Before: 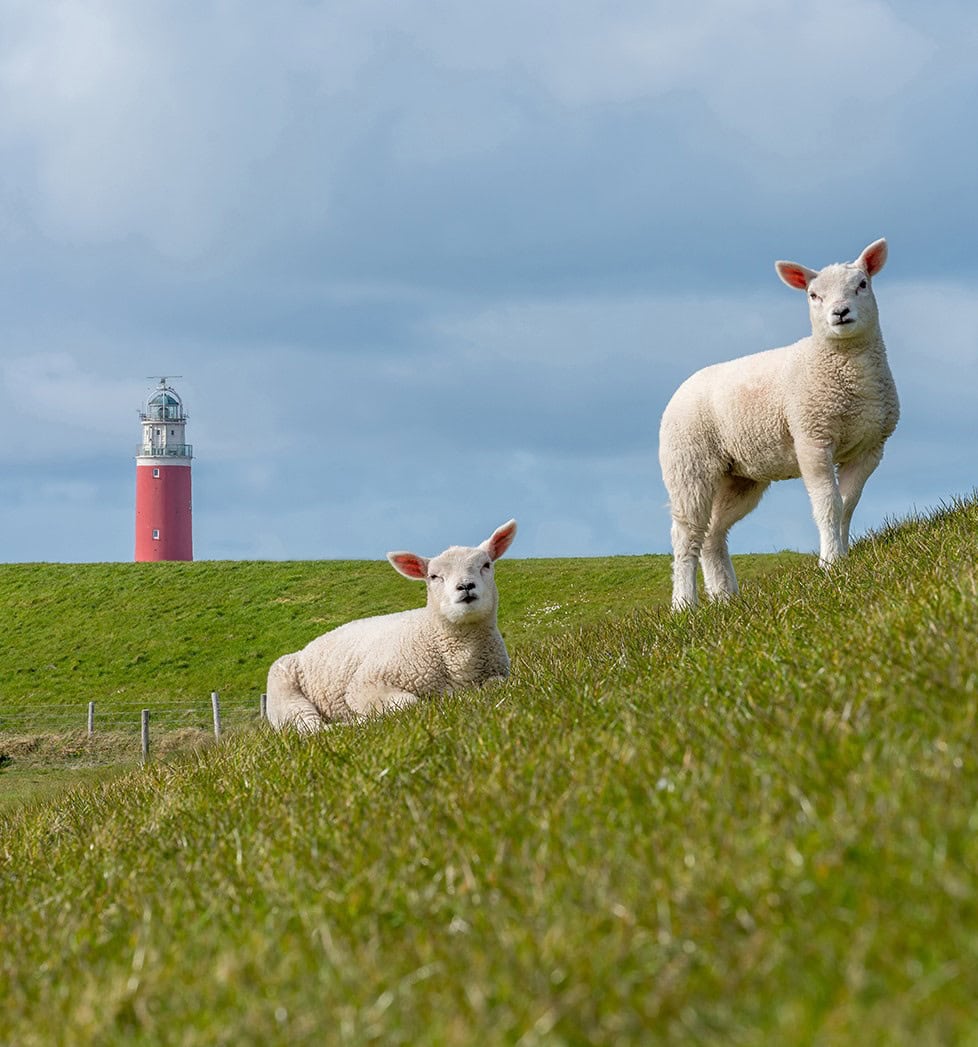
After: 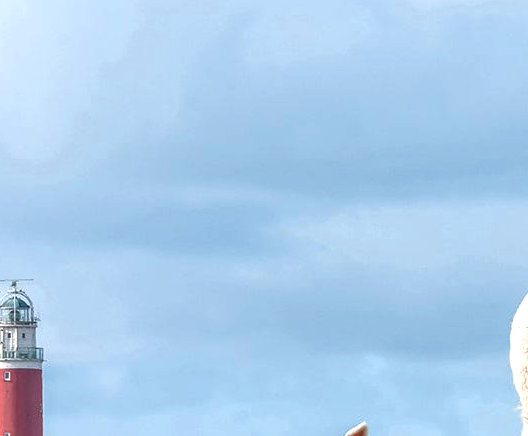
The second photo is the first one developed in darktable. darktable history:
levels: levels [0, 0.476, 0.951]
color balance rgb: power › hue 328.56°, perceptual saturation grading › global saturation 0.636%, perceptual brilliance grading › global brilliance 15.441%, perceptual brilliance grading › shadows -34.837%, contrast -10.442%
crop: left 15.251%, top 9.319%, right 30.713%, bottom 48.968%
exposure: exposure 0.164 EV, compensate highlight preservation false
